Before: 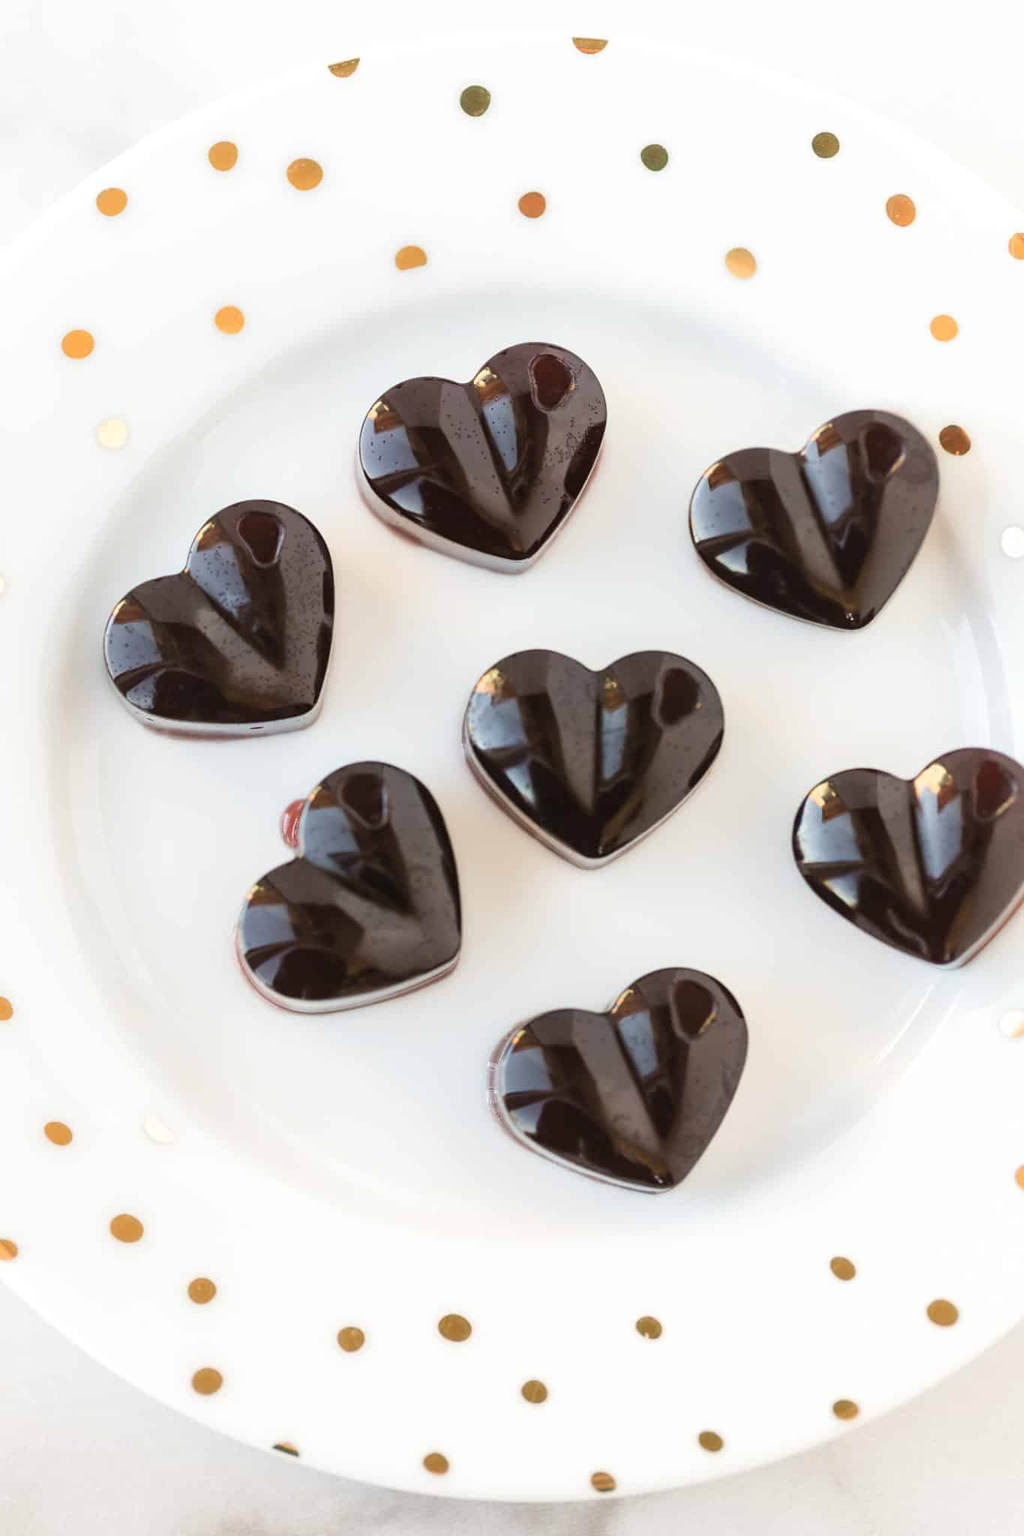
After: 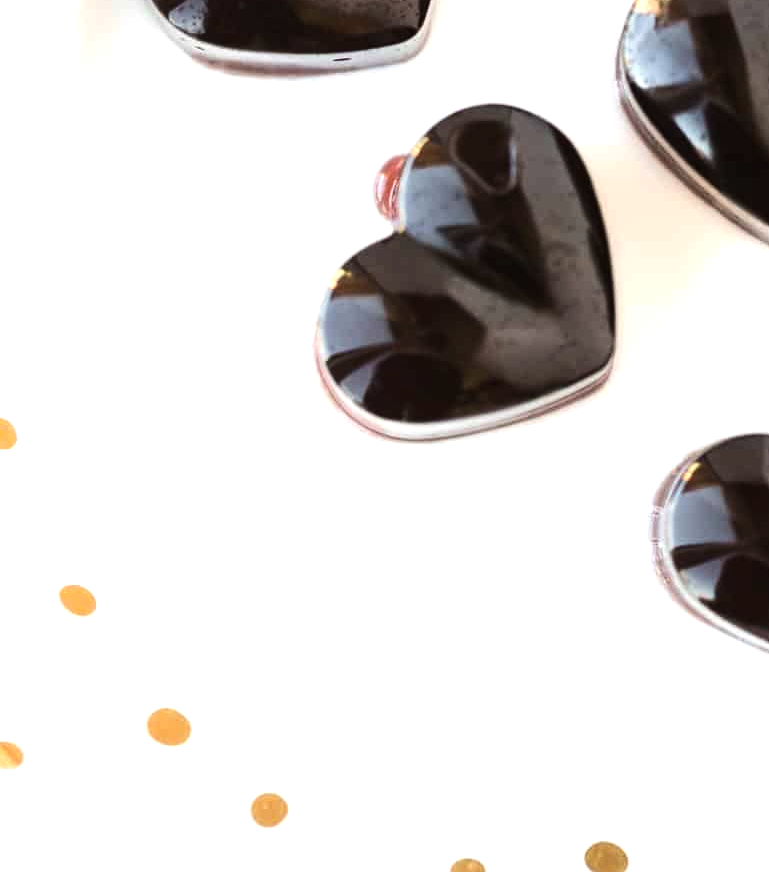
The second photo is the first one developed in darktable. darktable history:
crop: top 44.483%, right 43.593%, bottom 12.892%
rotate and perspective: automatic cropping off
tone equalizer: -8 EV -0.75 EV, -7 EV -0.7 EV, -6 EV -0.6 EV, -5 EV -0.4 EV, -3 EV 0.4 EV, -2 EV 0.6 EV, -1 EV 0.7 EV, +0 EV 0.75 EV, edges refinement/feathering 500, mask exposure compensation -1.57 EV, preserve details no
